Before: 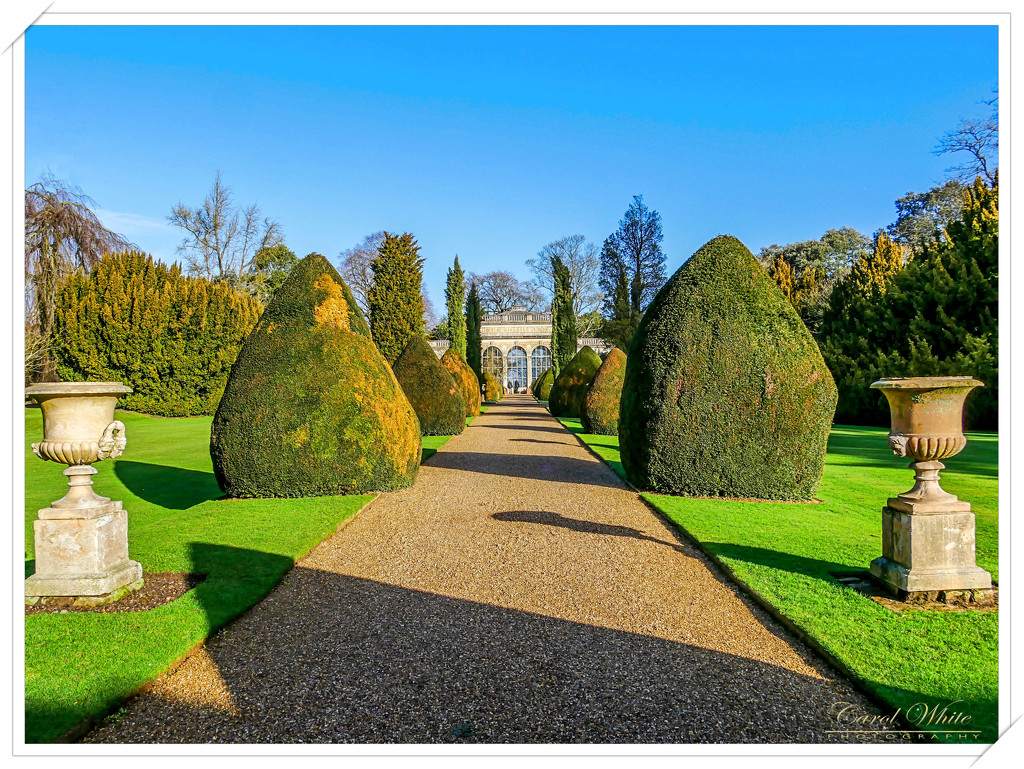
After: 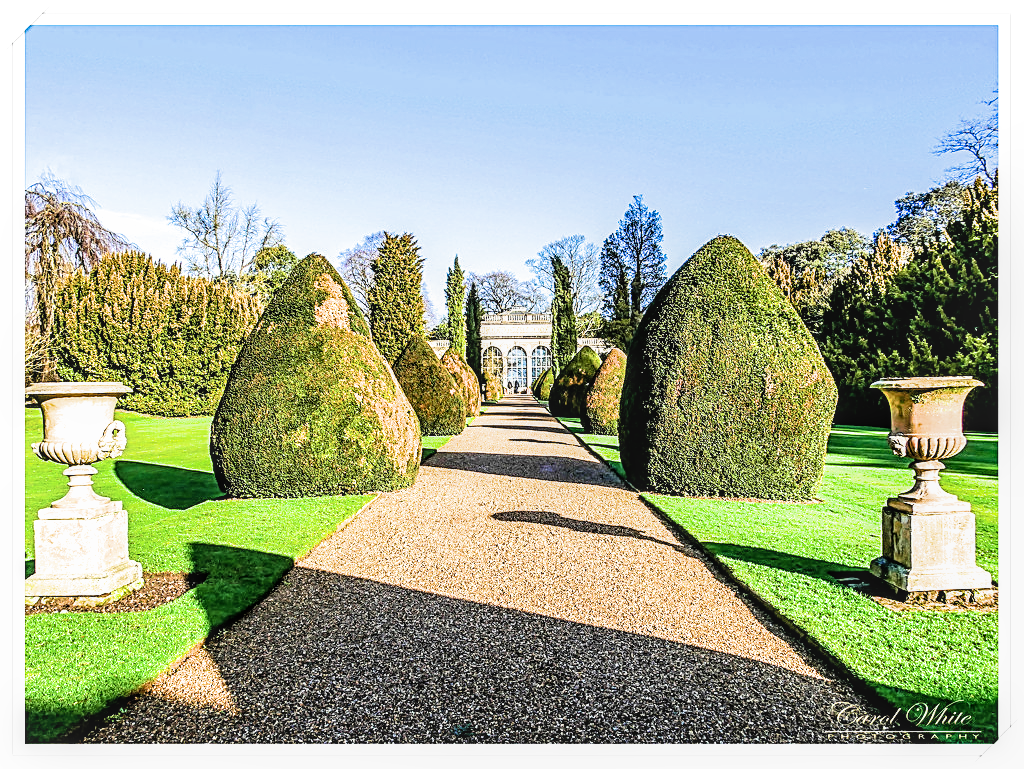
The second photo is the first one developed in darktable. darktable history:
filmic rgb: black relative exposure -5.42 EV, white relative exposure 2.85 EV, dynamic range scaling -37.73%, hardness 4, contrast 1.605, highlights saturation mix -0.93%
exposure: black level correction 0, exposure 1 EV, compensate exposure bias true, compensate highlight preservation false
local contrast: on, module defaults
sharpen: on, module defaults
